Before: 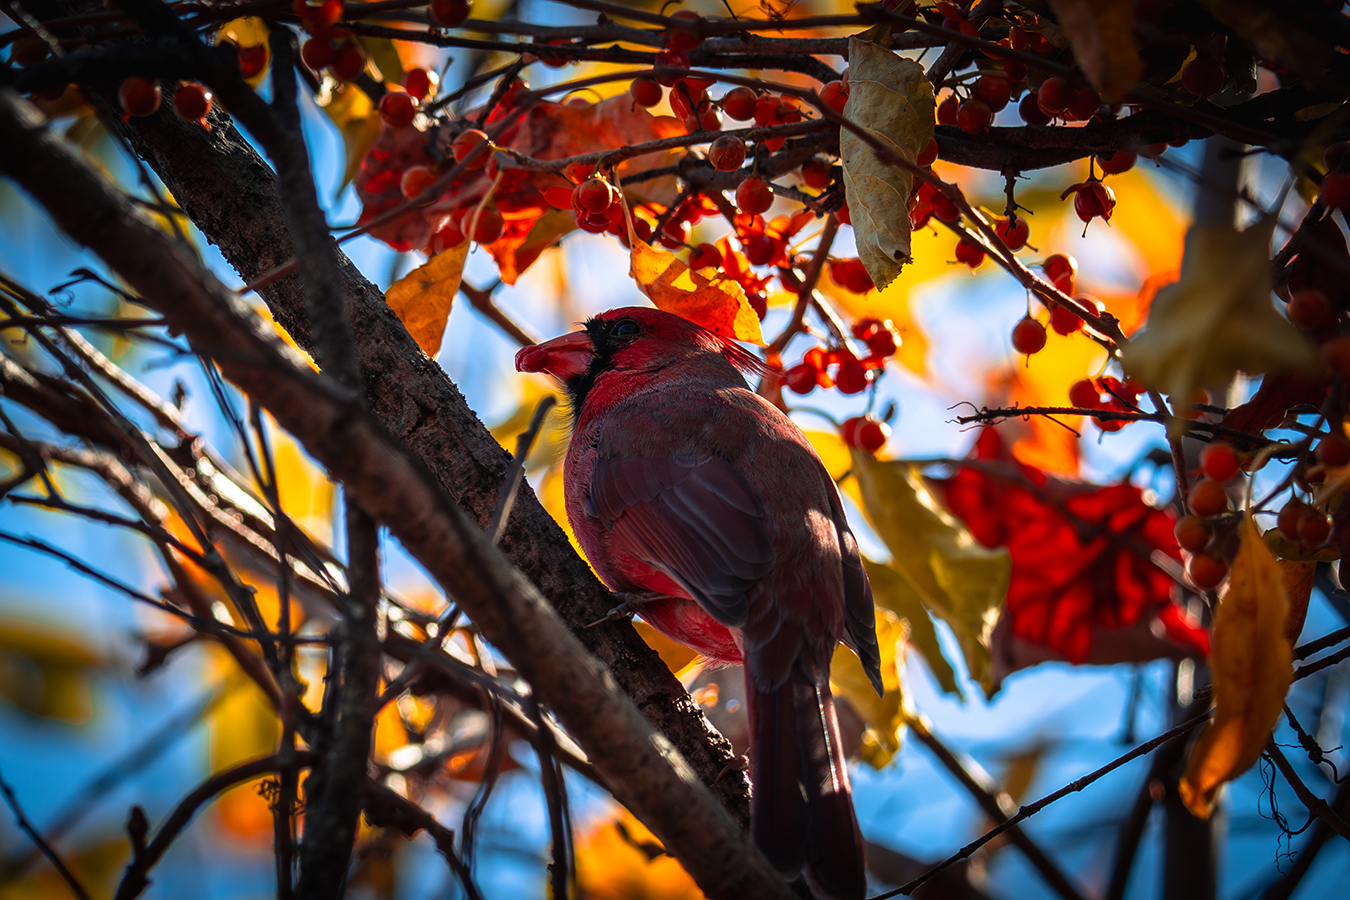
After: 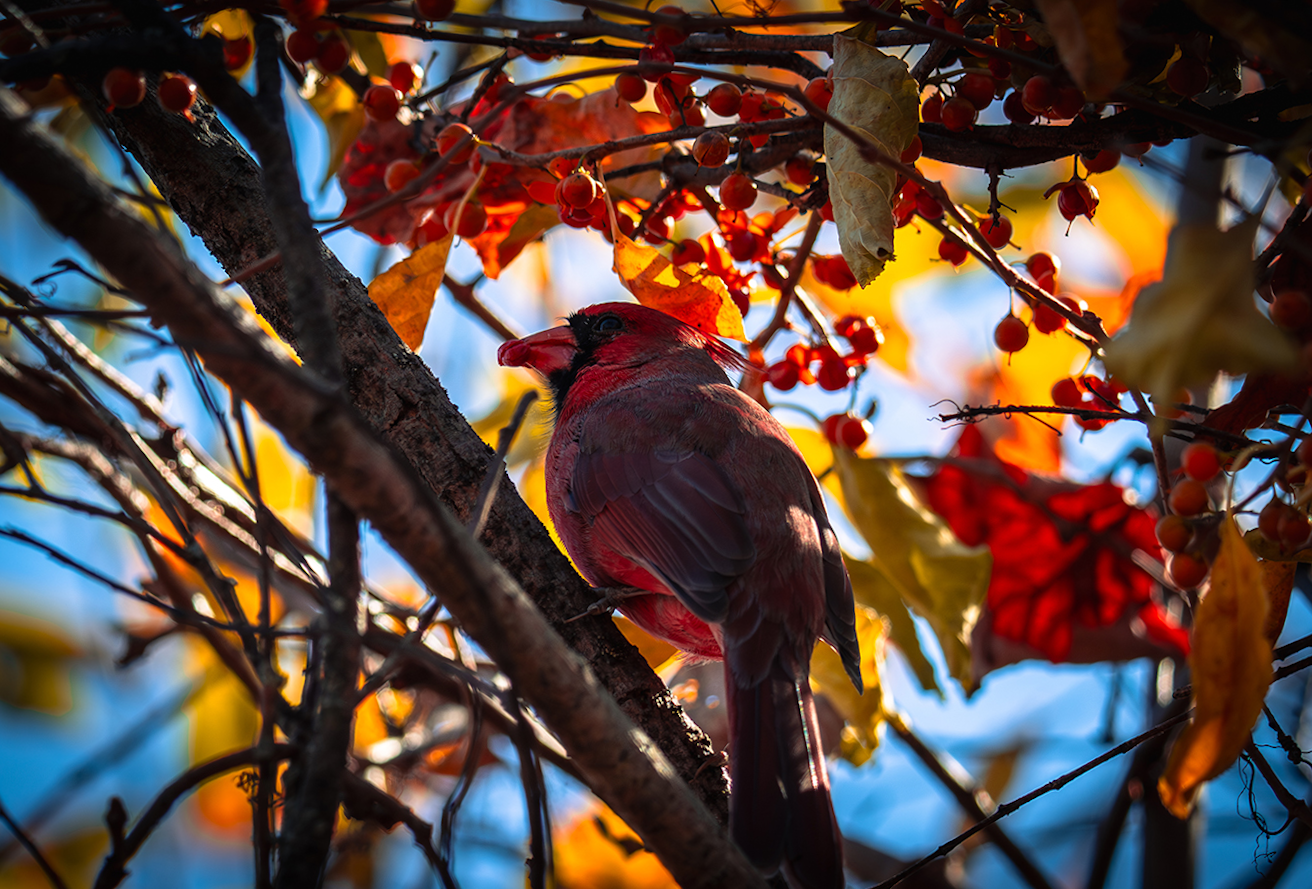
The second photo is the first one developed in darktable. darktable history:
crop and rotate: angle -1.69°
rotate and perspective: rotation -1.24°, automatic cropping off
